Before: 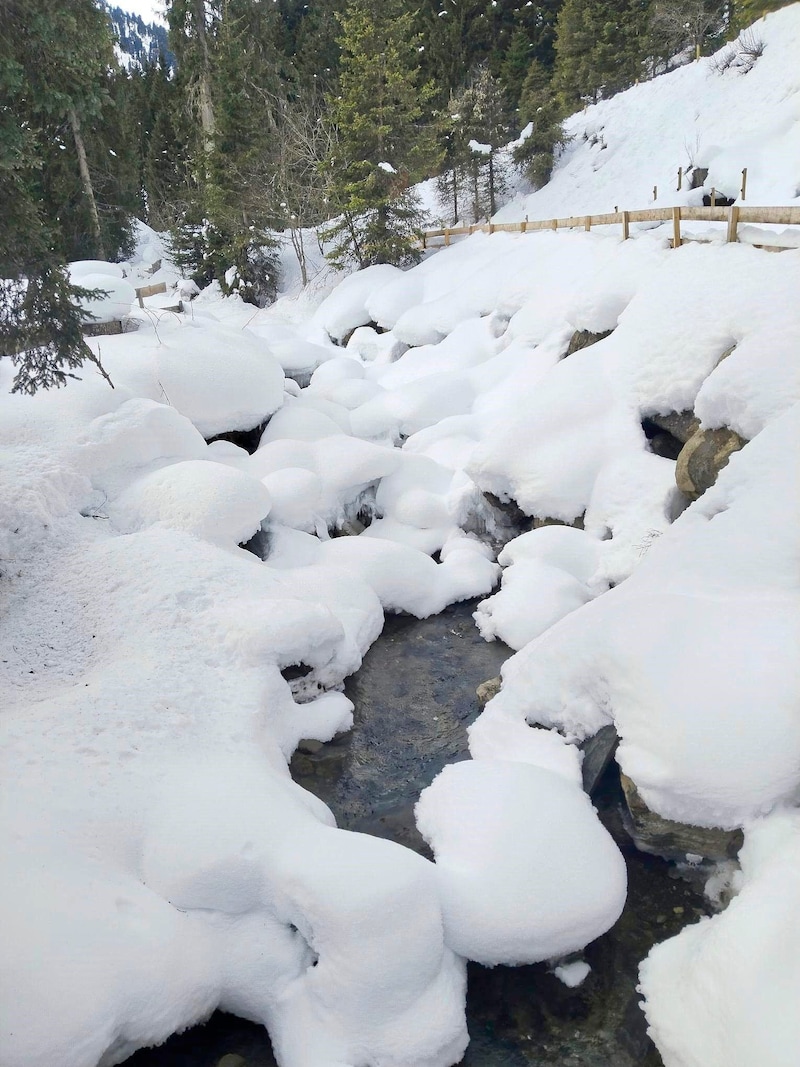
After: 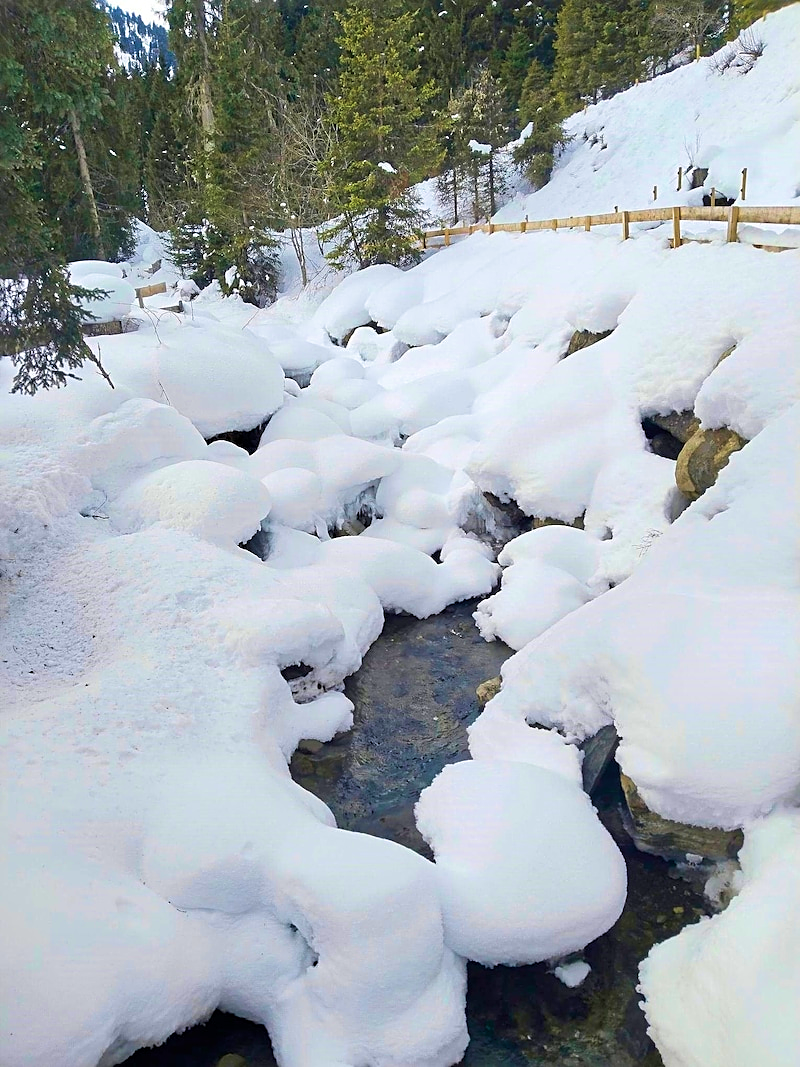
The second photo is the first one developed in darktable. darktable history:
sharpen: on, module defaults
velvia: strength 75%
